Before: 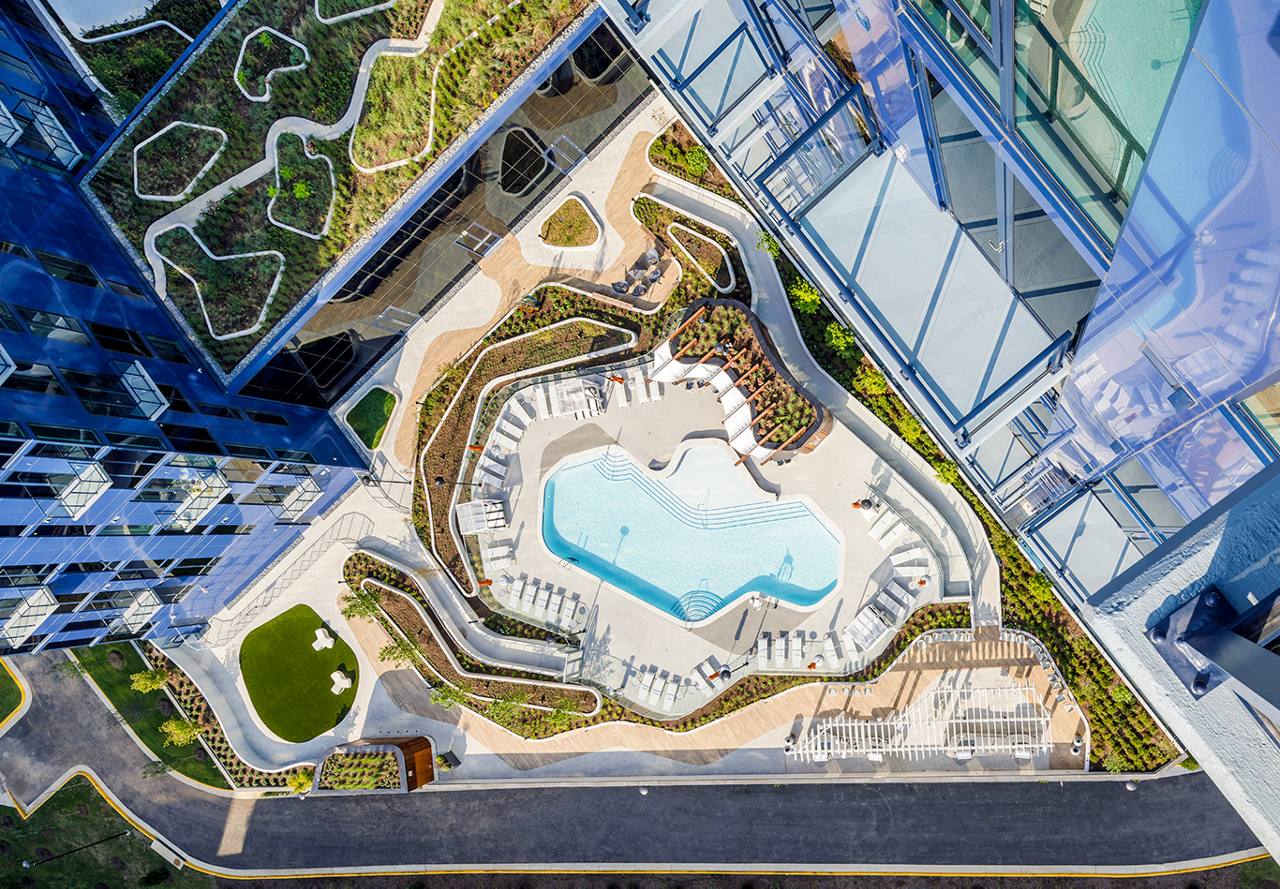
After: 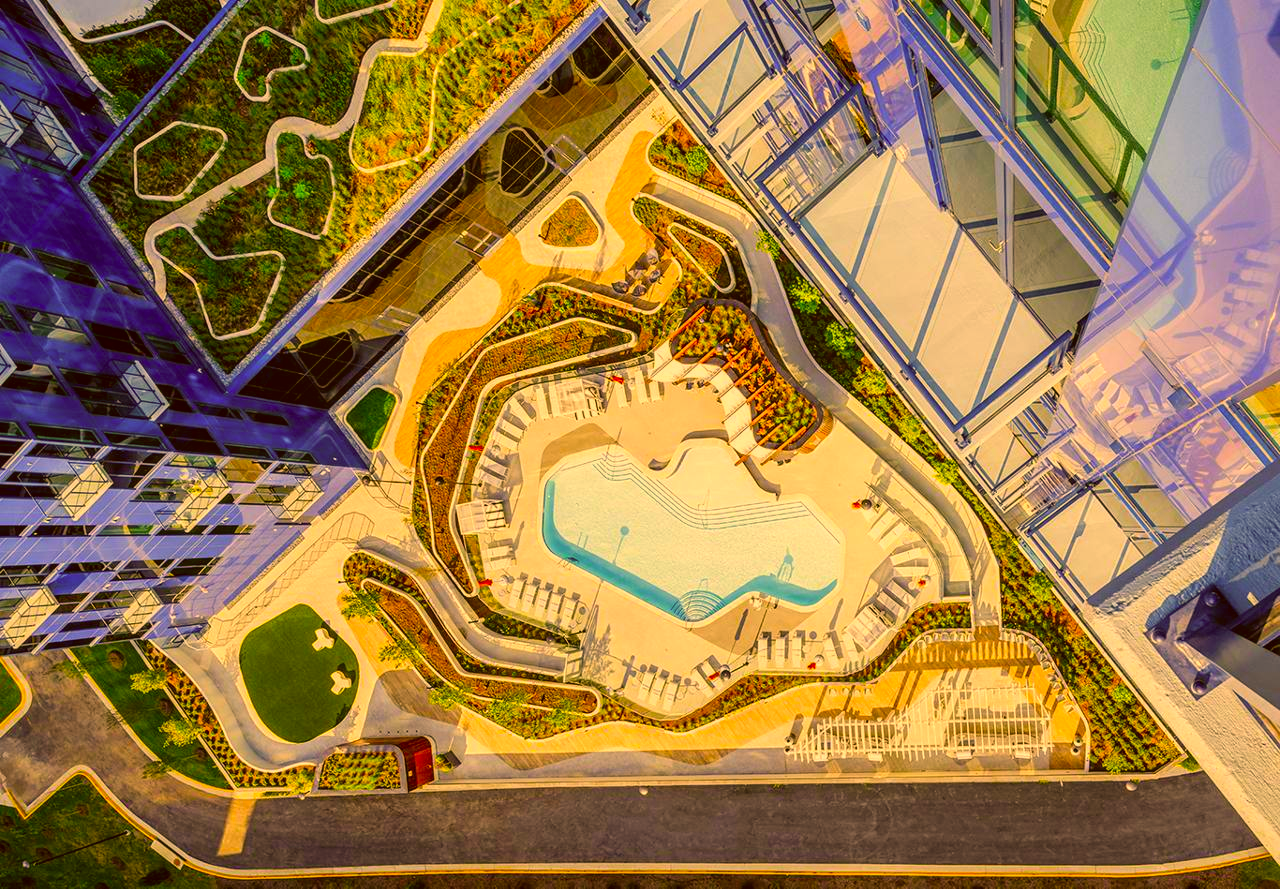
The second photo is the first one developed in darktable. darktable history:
color correction: highlights a* 11.14, highlights b* 30.24, shadows a* 2.66, shadows b* 17.63, saturation 1.73
local contrast: detail 110%
